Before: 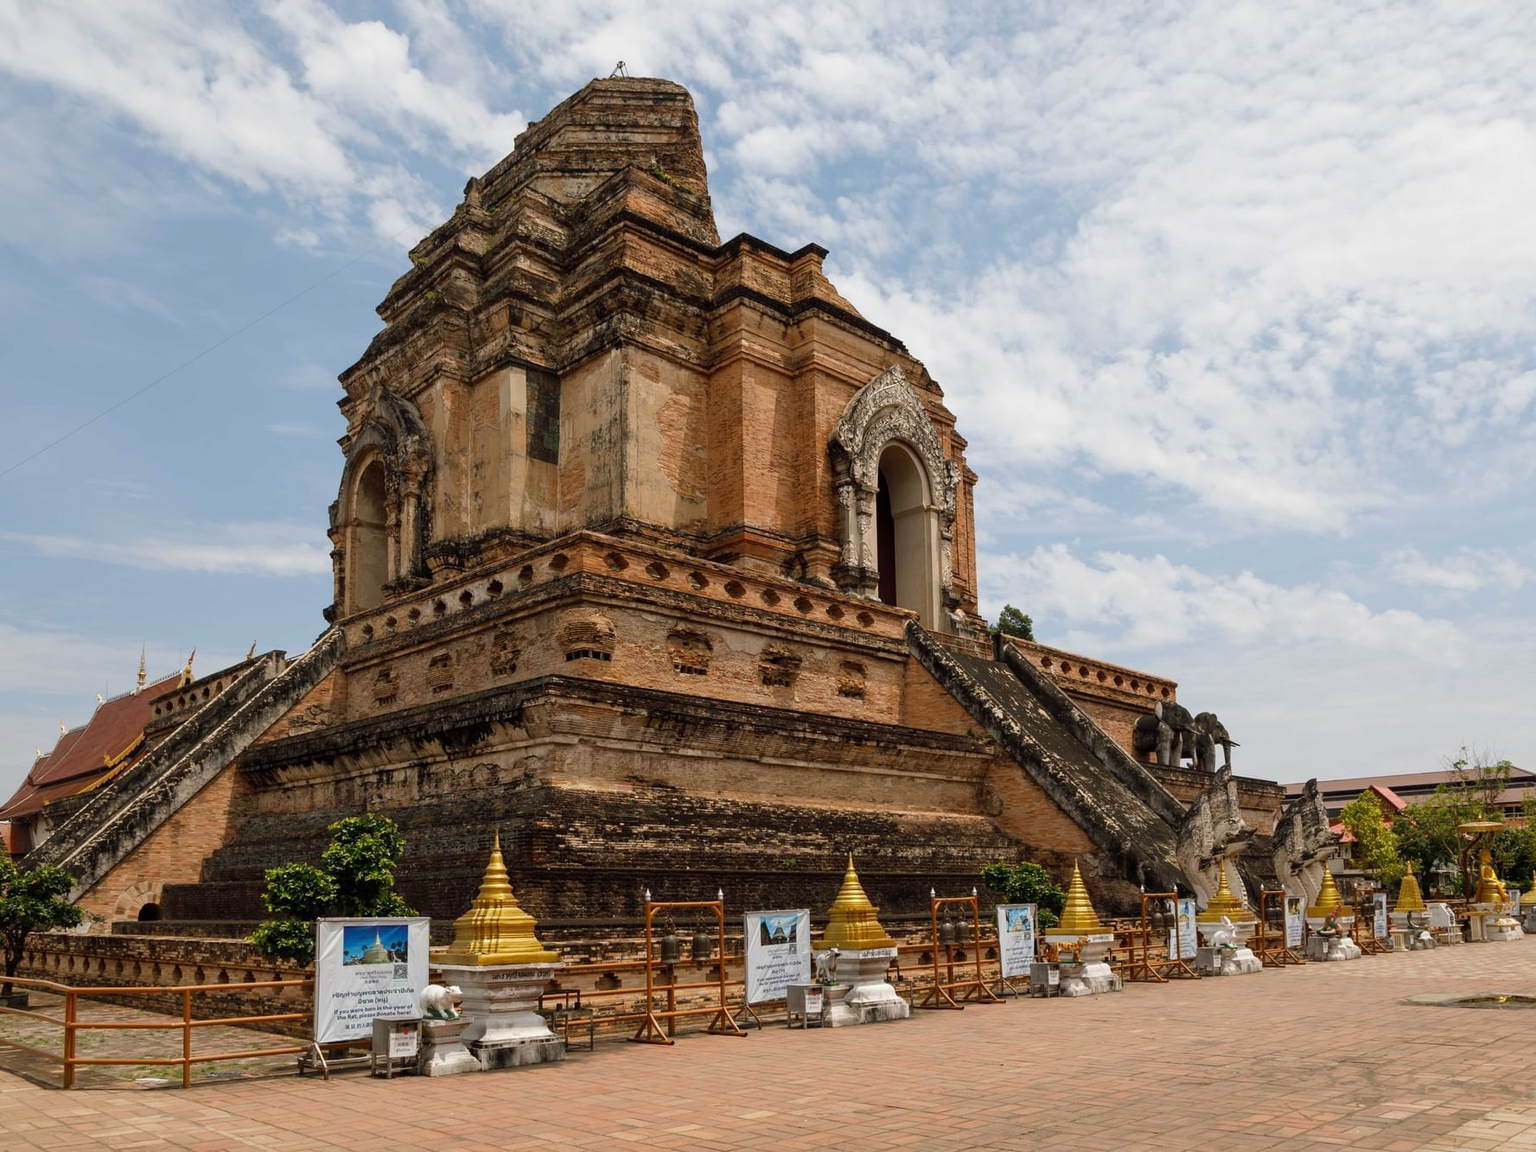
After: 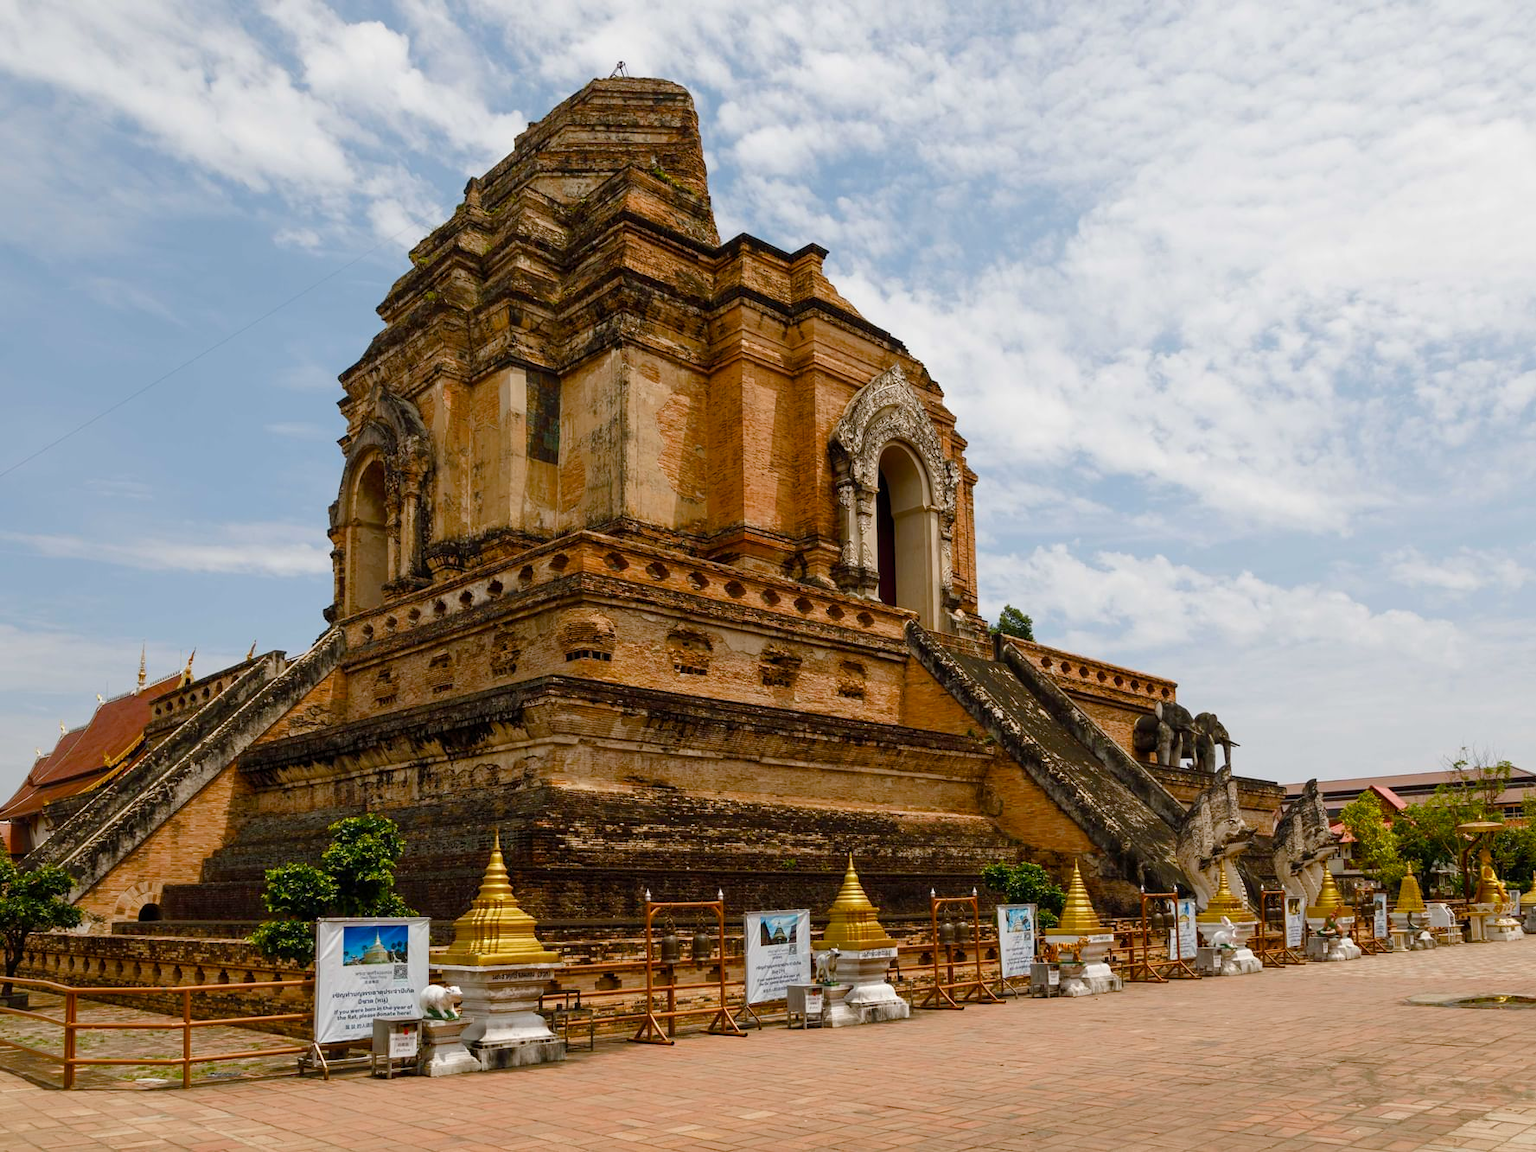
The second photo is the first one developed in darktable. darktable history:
color balance rgb: shadows lift › chroma 0.799%, shadows lift › hue 110.06°, perceptual saturation grading › global saturation 45.133%, perceptual saturation grading › highlights -50.382%, perceptual saturation grading › shadows 30.521%
